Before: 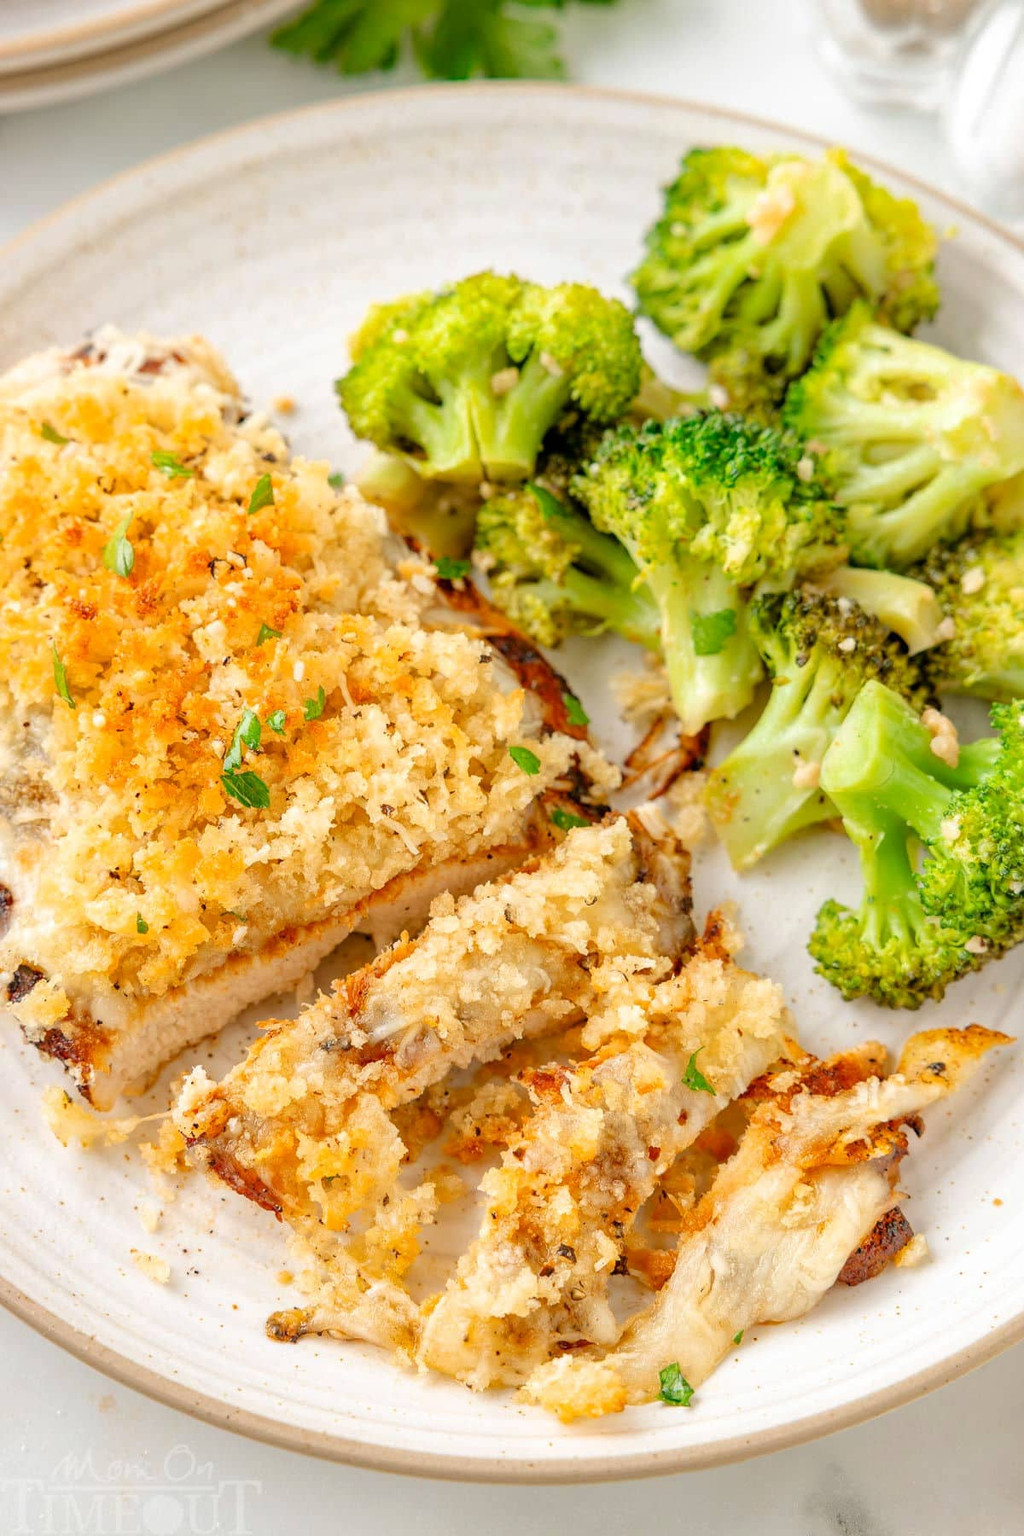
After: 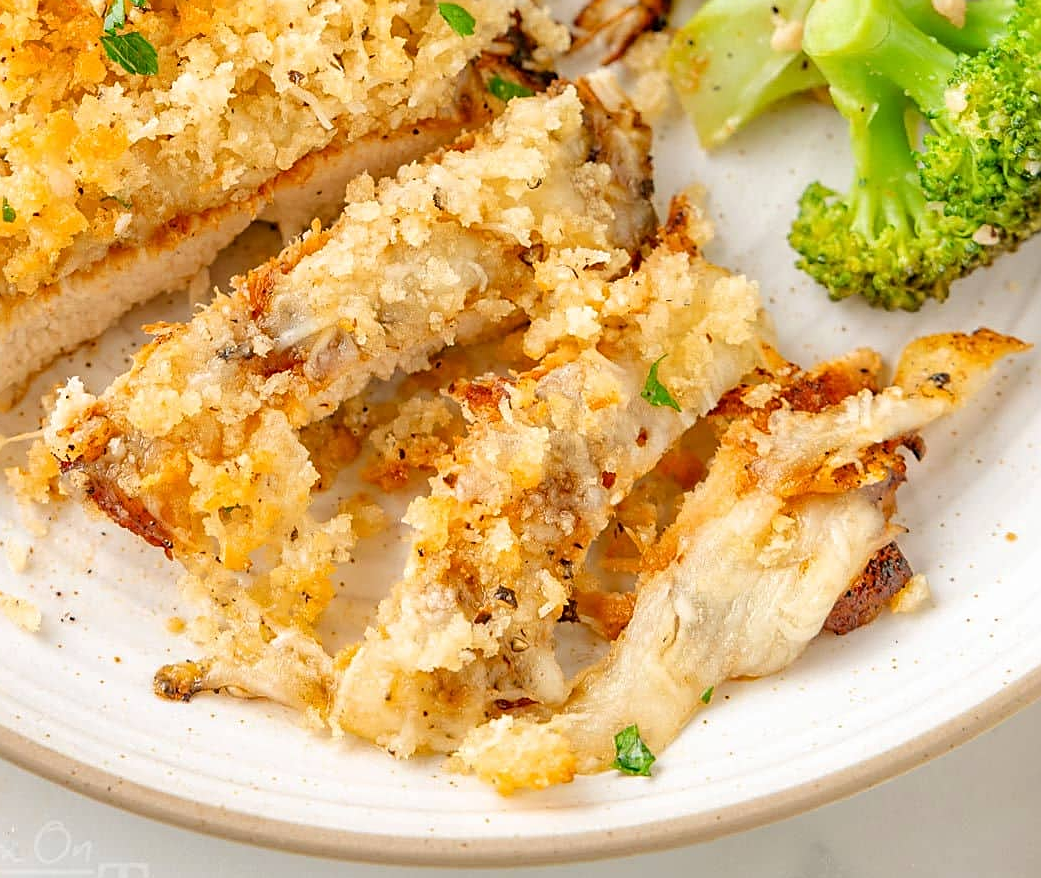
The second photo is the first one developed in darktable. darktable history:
crop and rotate: left 13.239%, top 48.475%, bottom 2.714%
sharpen: amount 0.497
